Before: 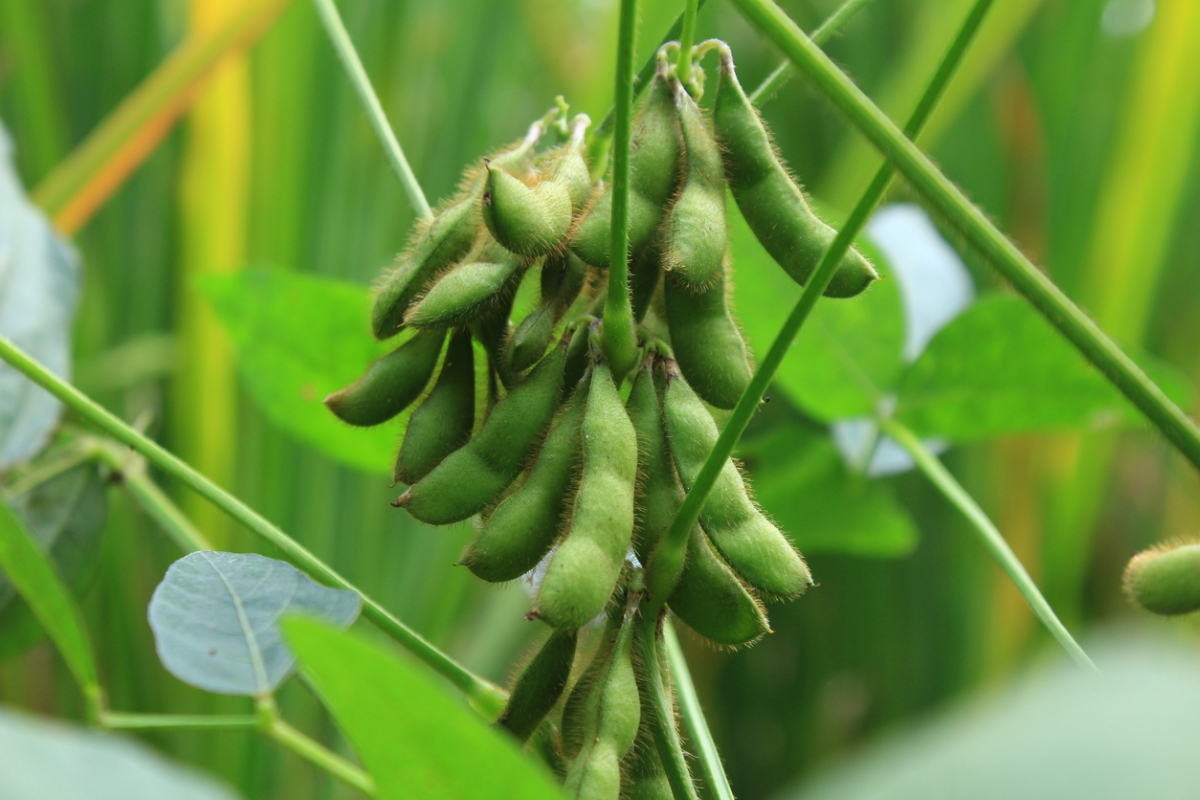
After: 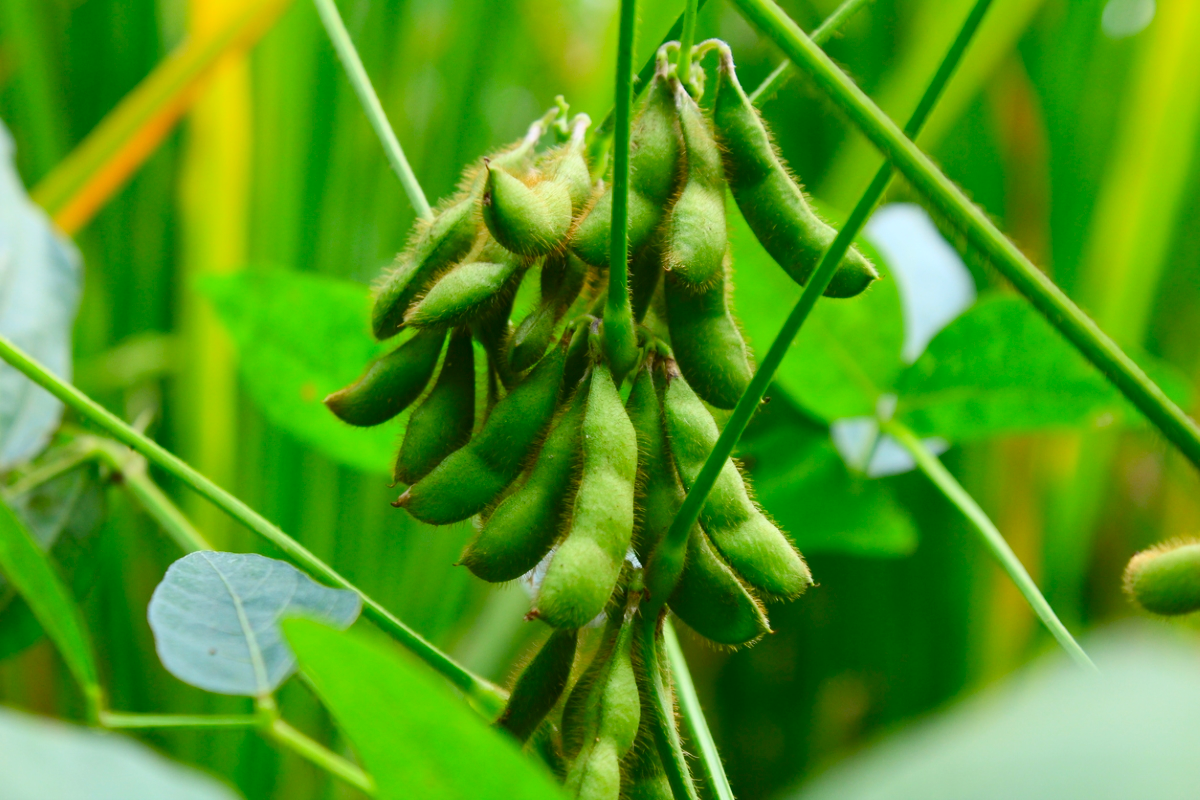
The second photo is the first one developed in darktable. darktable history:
color balance rgb: perceptual saturation grading › global saturation 20%, perceptual saturation grading › highlights -25.824%, perceptual saturation grading › shadows 25.56%, perceptual brilliance grading › global brilliance 2.68%, contrast -9.675%
contrast brightness saturation: contrast 0.182, saturation 0.299
